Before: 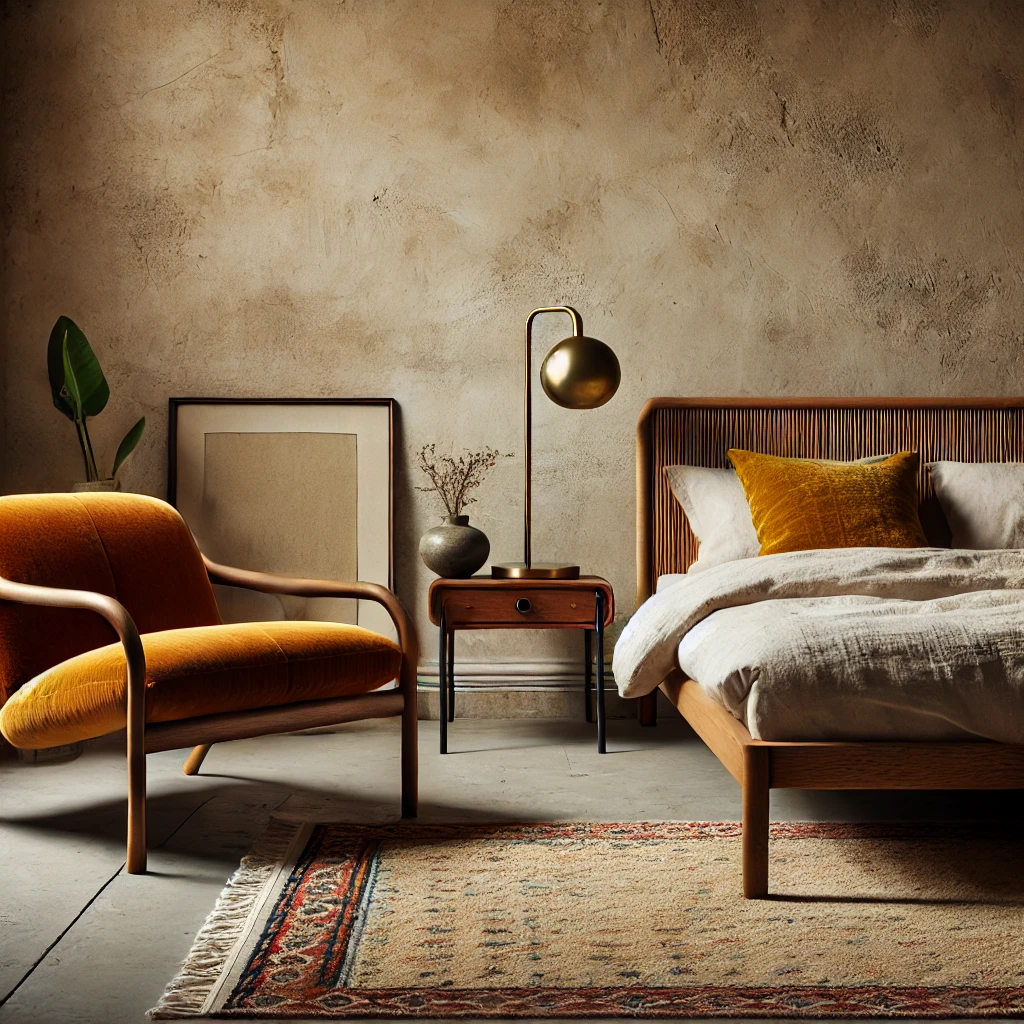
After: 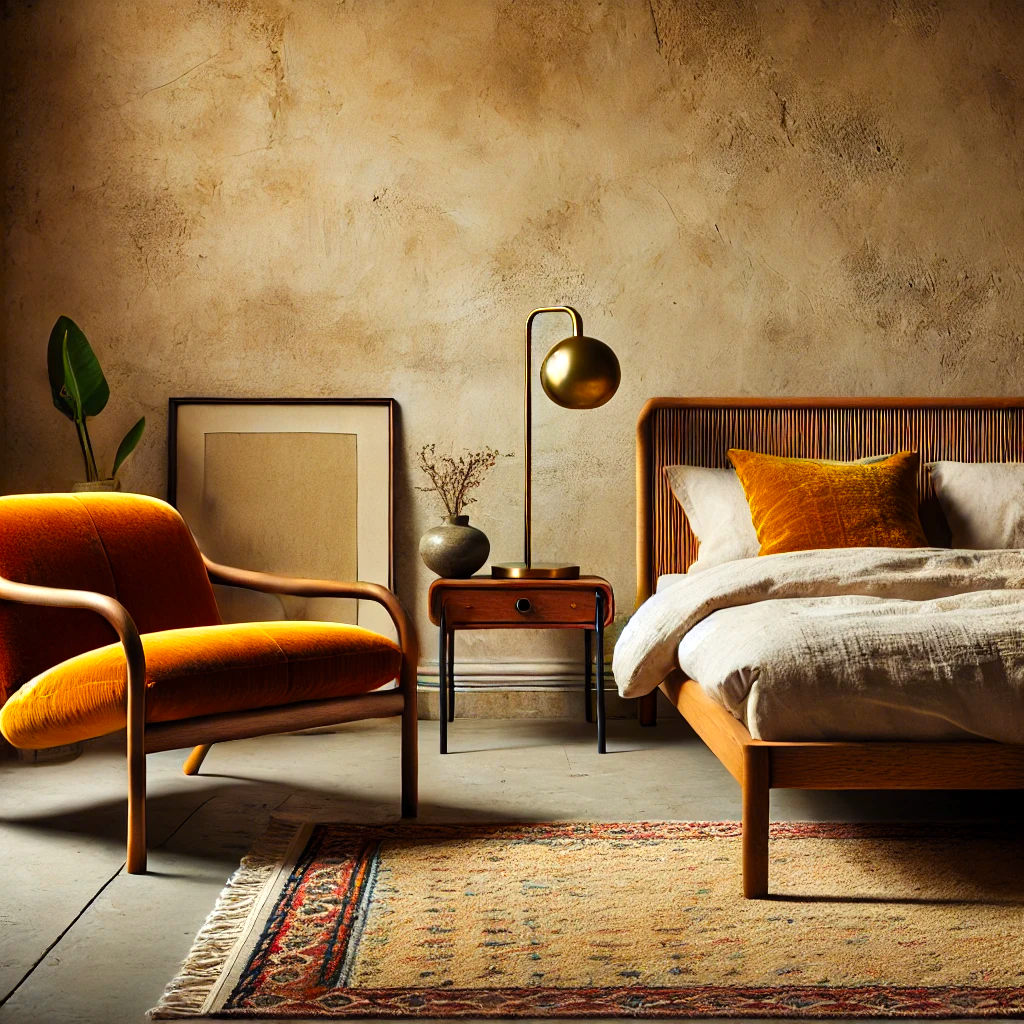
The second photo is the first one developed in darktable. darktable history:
color zones: curves: ch0 [(0.224, 0.526) (0.75, 0.5)]; ch1 [(0.055, 0.526) (0.224, 0.761) (0.377, 0.526) (0.75, 0.5)]
exposure: exposure 0.161 EV, compensate highlight preservation false
